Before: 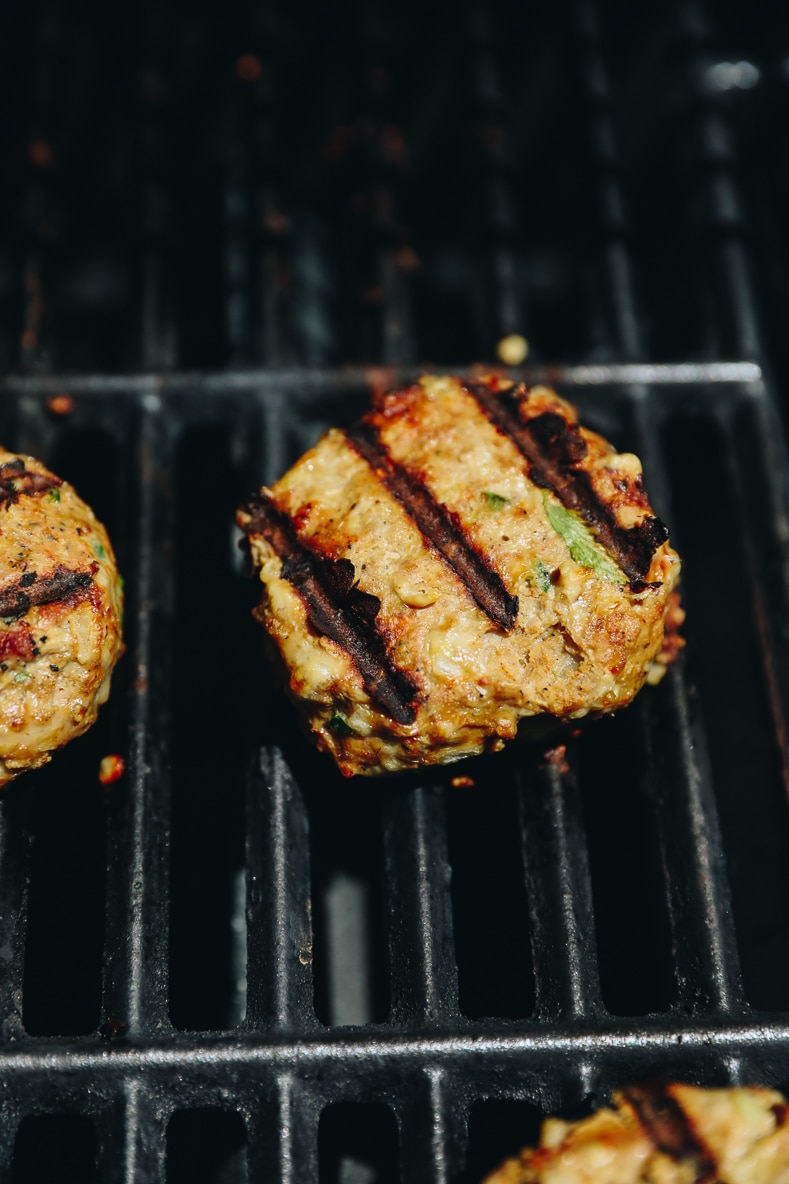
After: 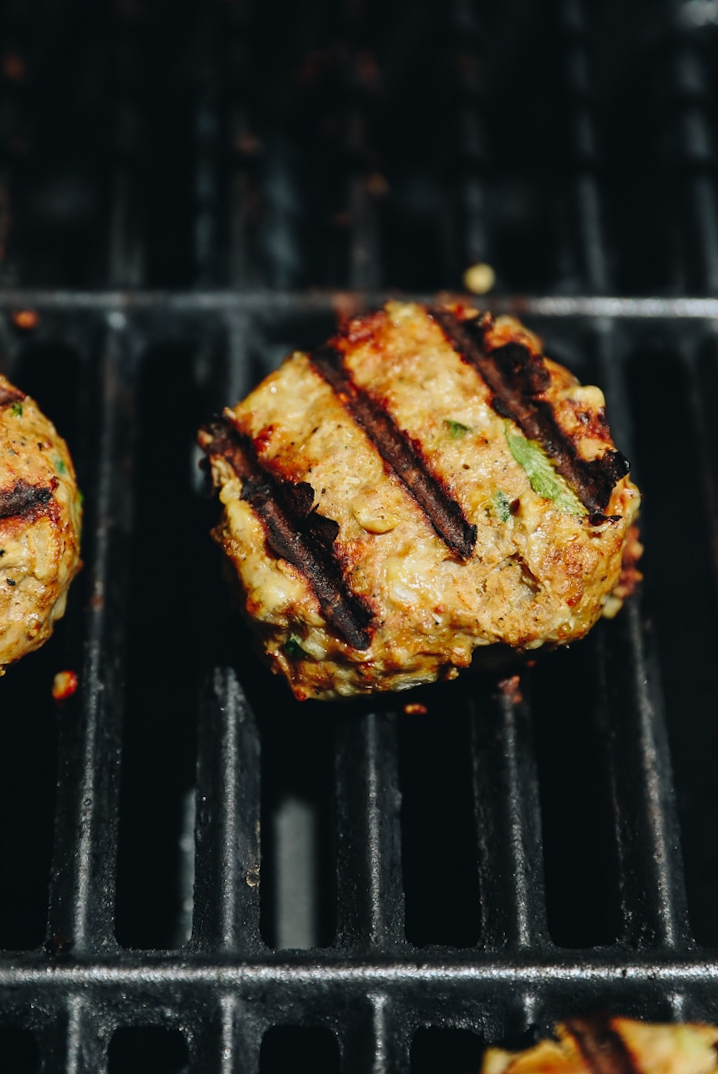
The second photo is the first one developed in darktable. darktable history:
crop and rotate: angle -1.83°, left 3.158%, top 4.341%, right 1.502%, bottom 0.599%
